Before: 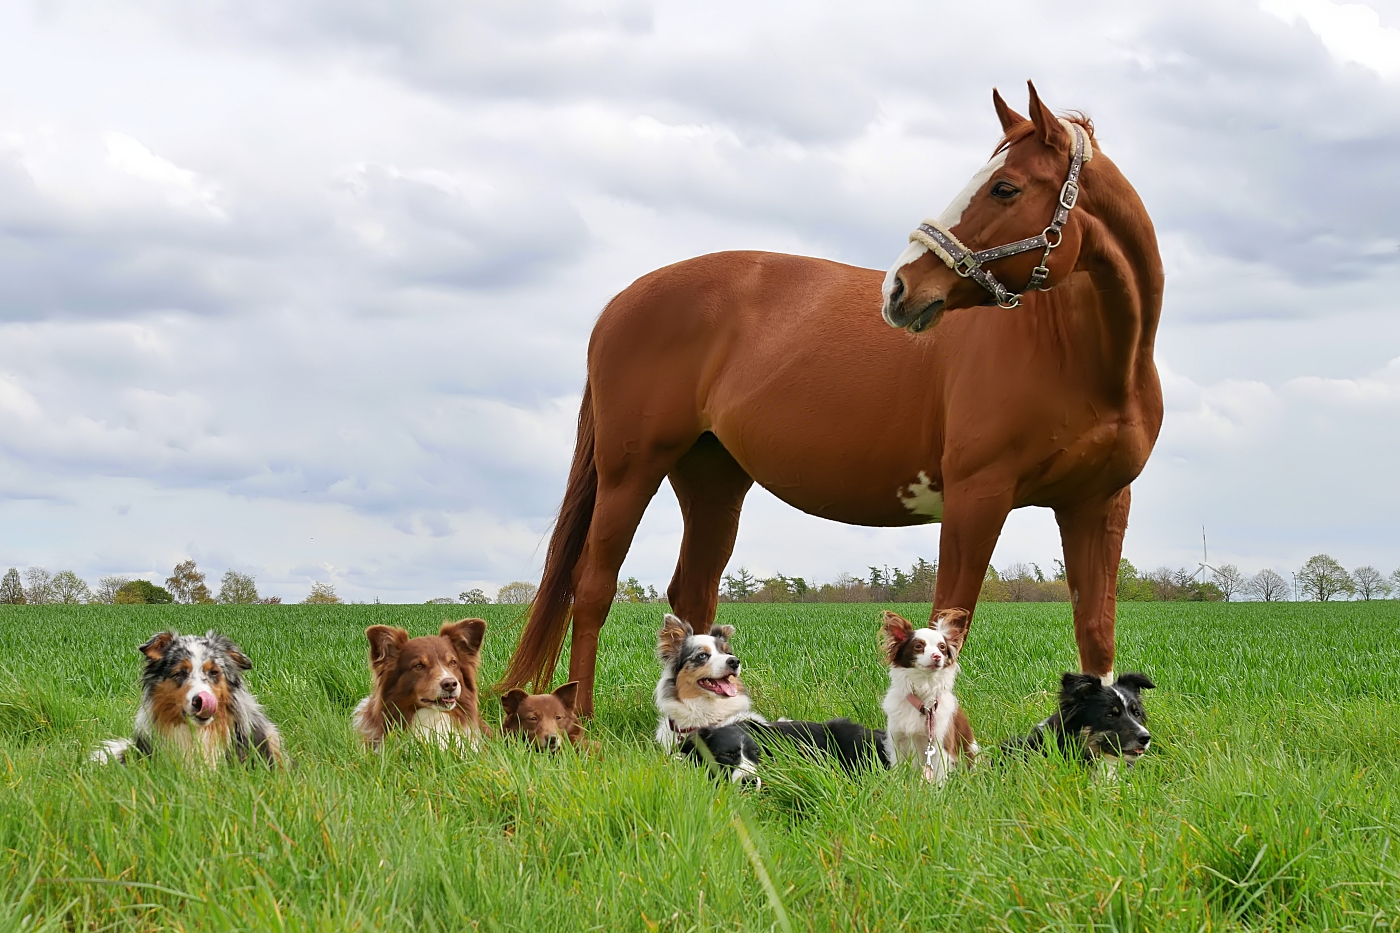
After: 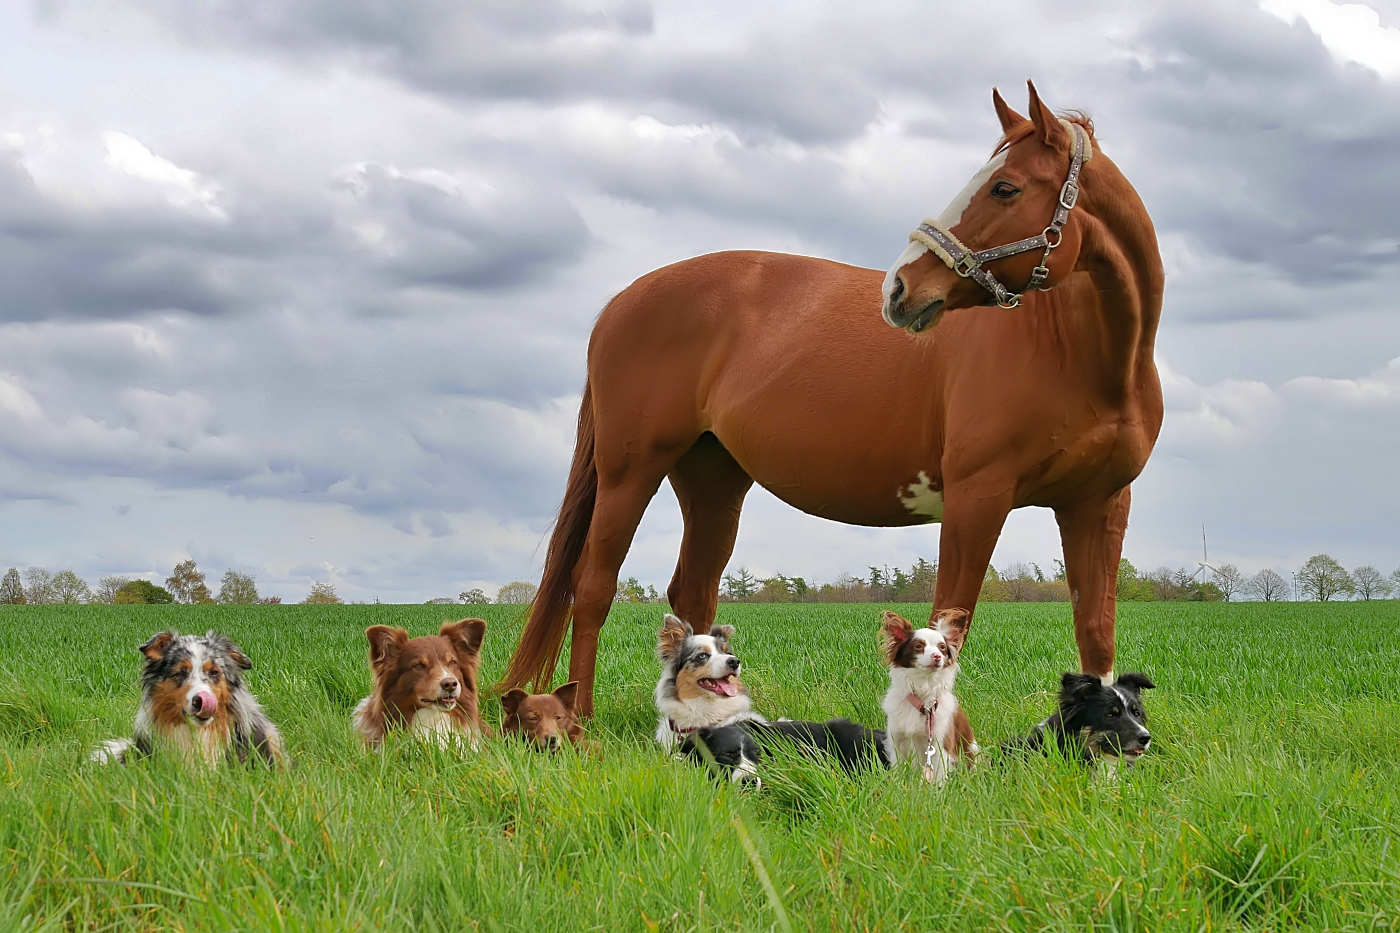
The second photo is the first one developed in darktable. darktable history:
shadows and highlights: shadows 39.51, highlights -59.77
